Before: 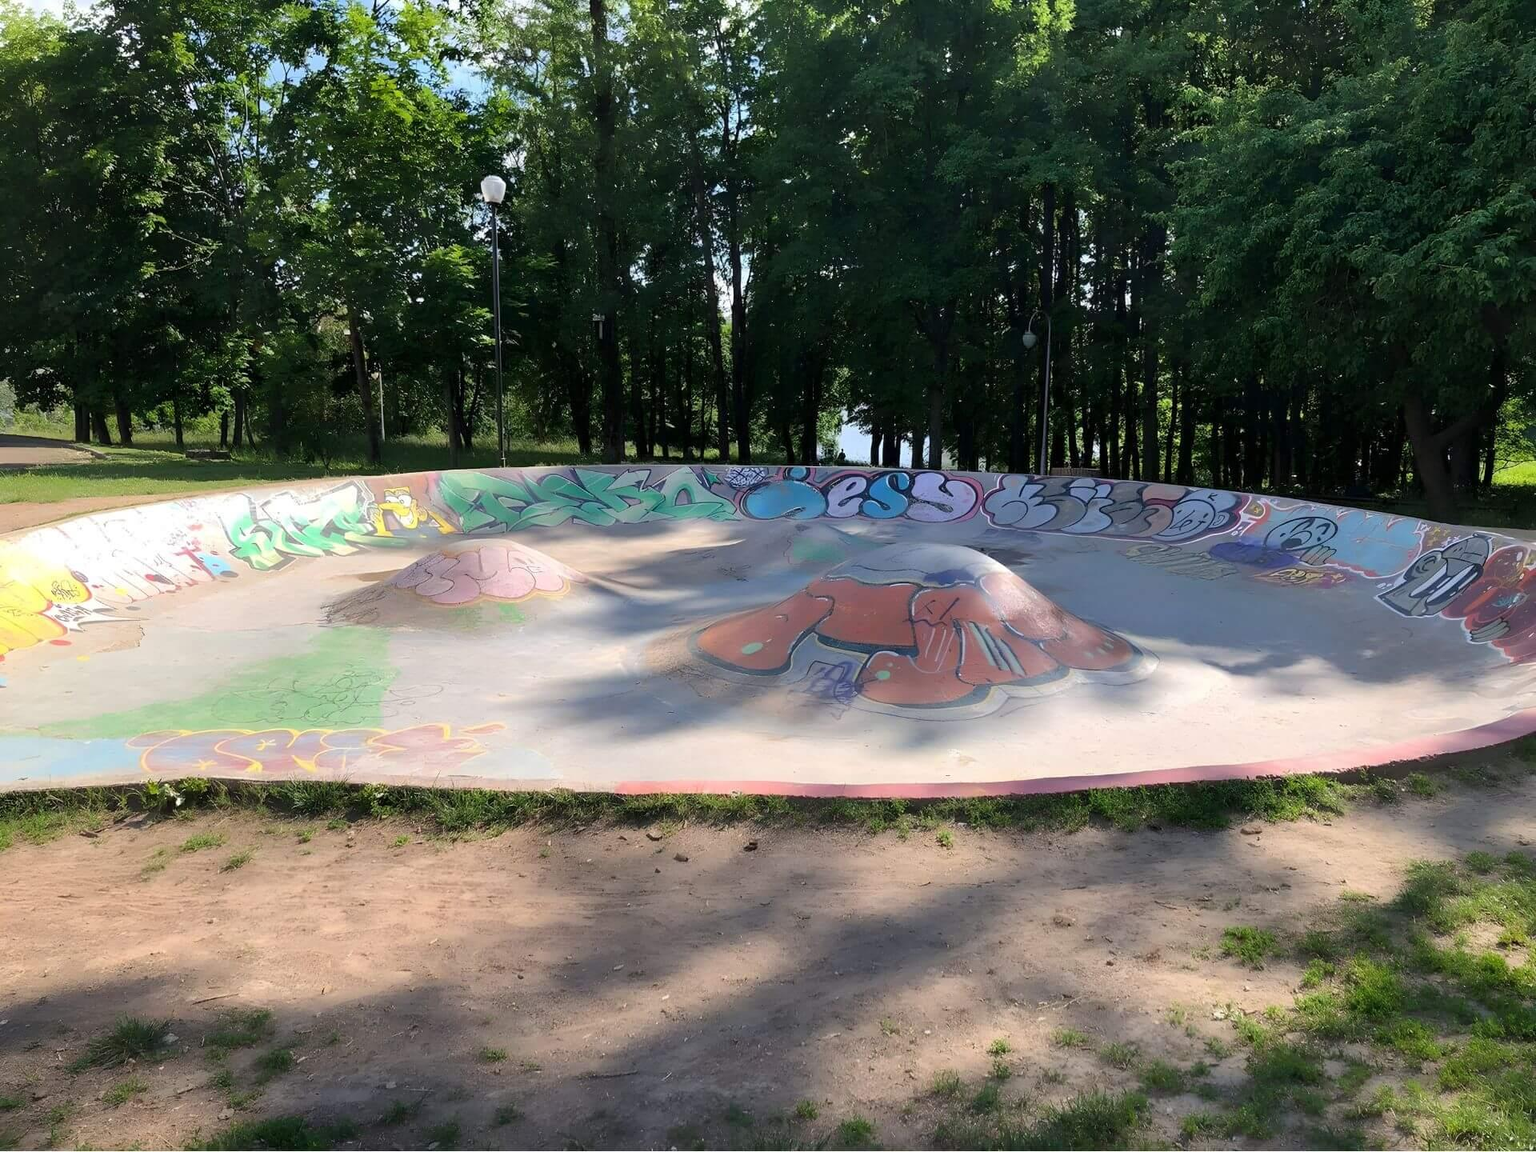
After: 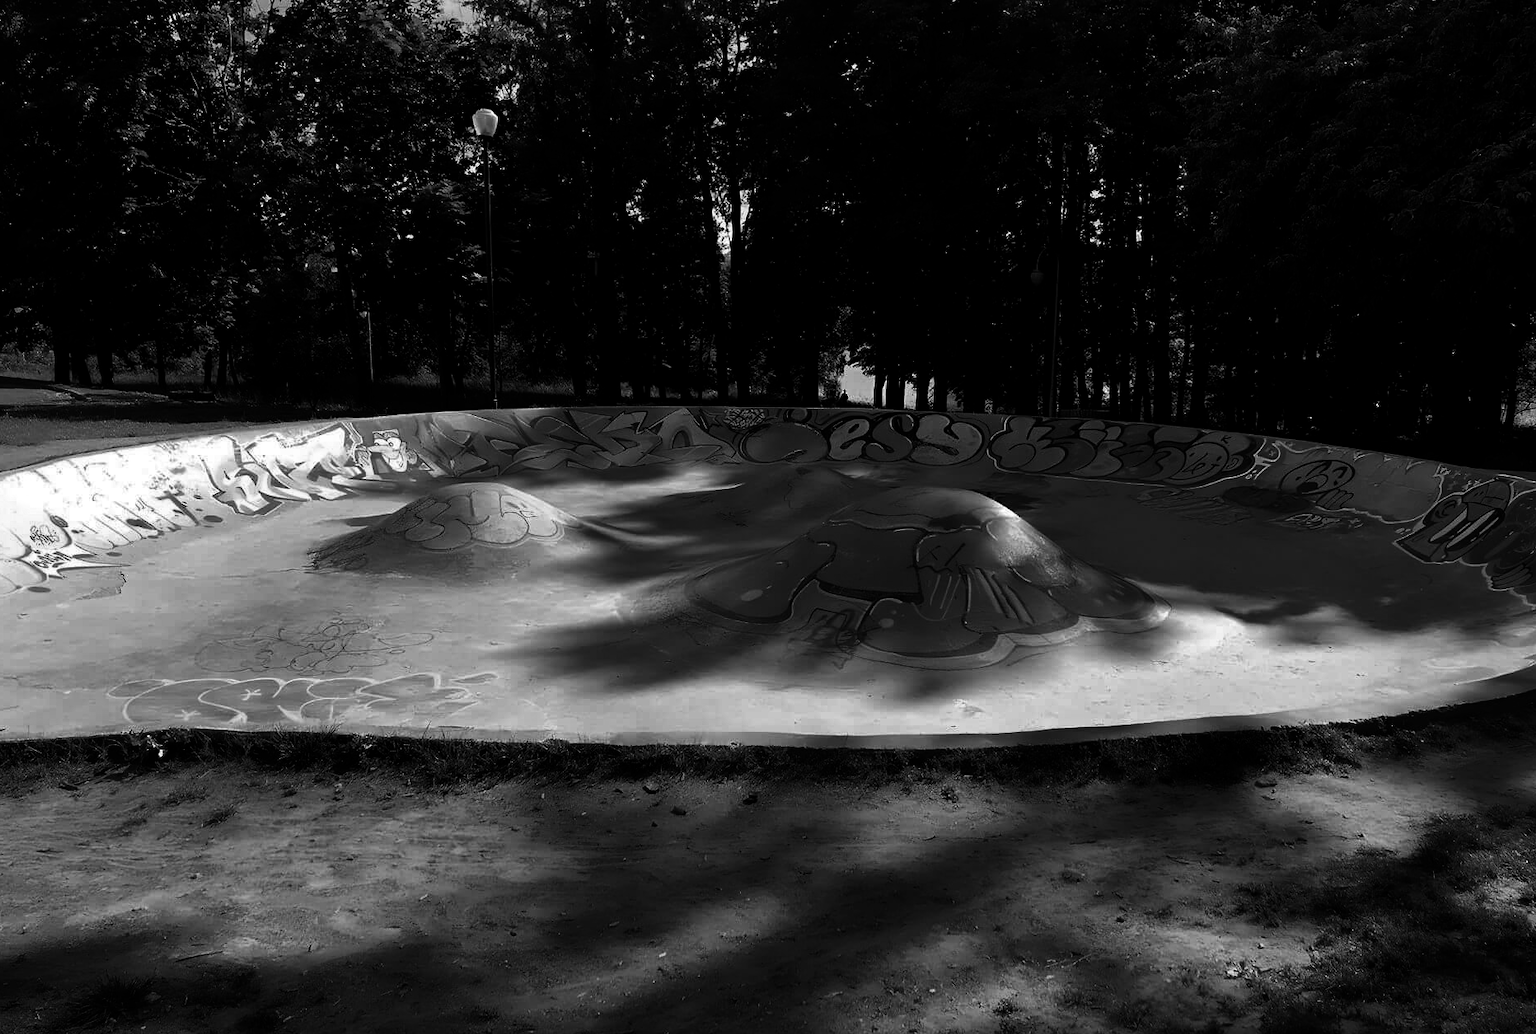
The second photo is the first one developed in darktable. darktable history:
contrast brightness saturation: contrast 0.02, brightness -1, saturation -1
crop: left 1.507%, top 6.147%, right 1.379%, bottom 6.637%
